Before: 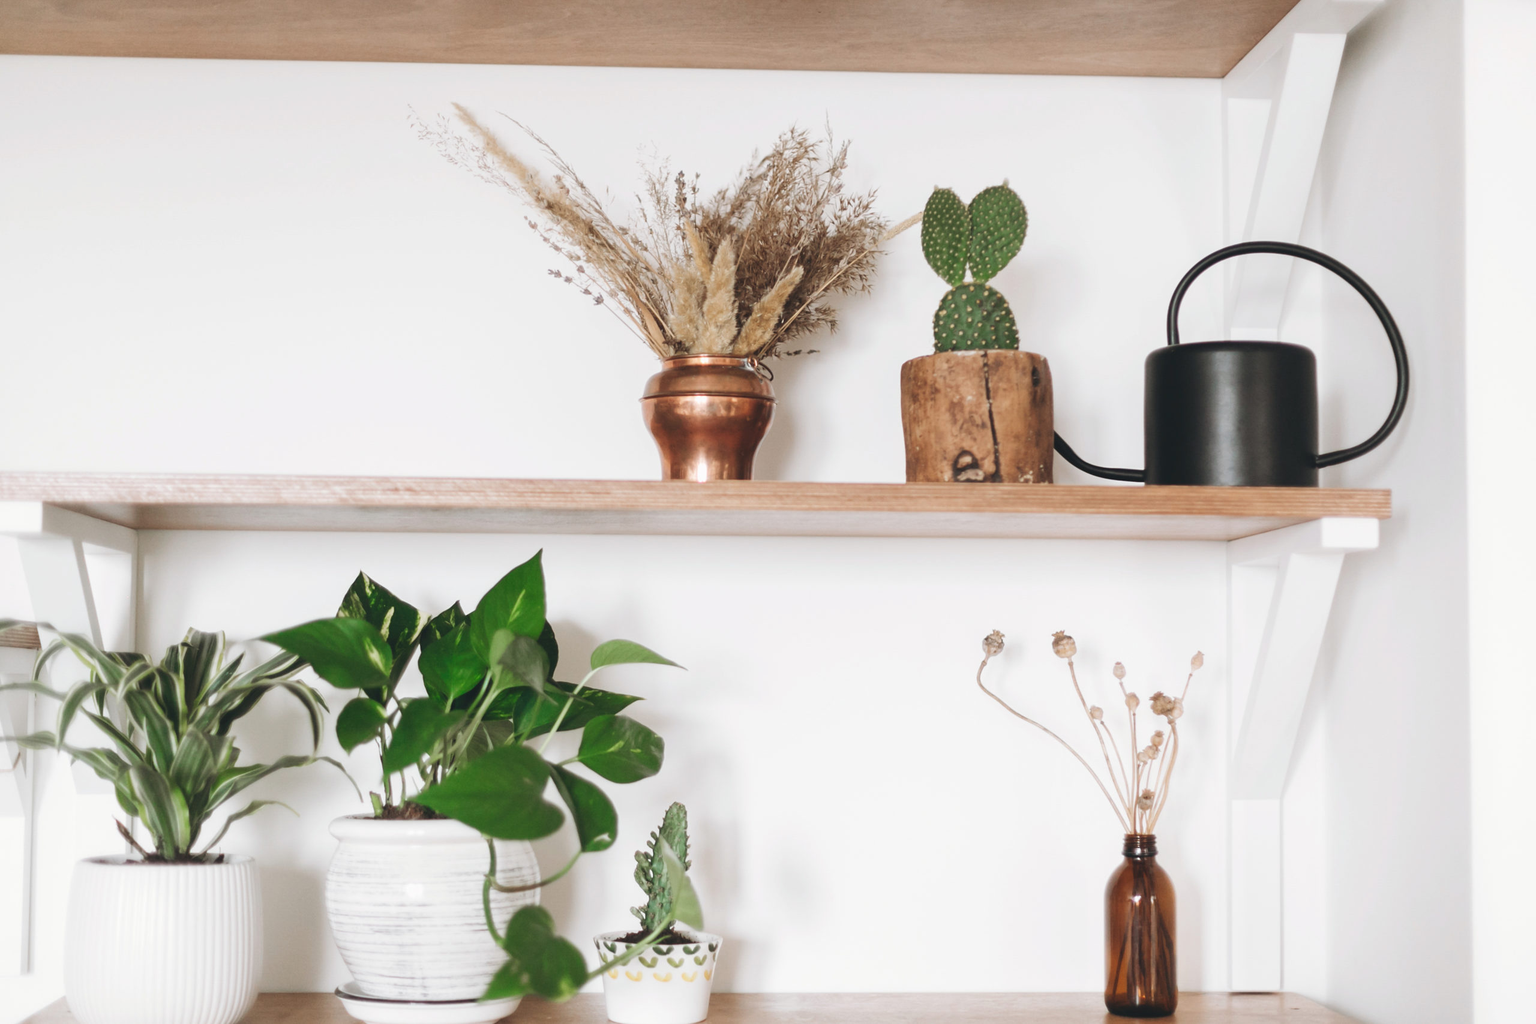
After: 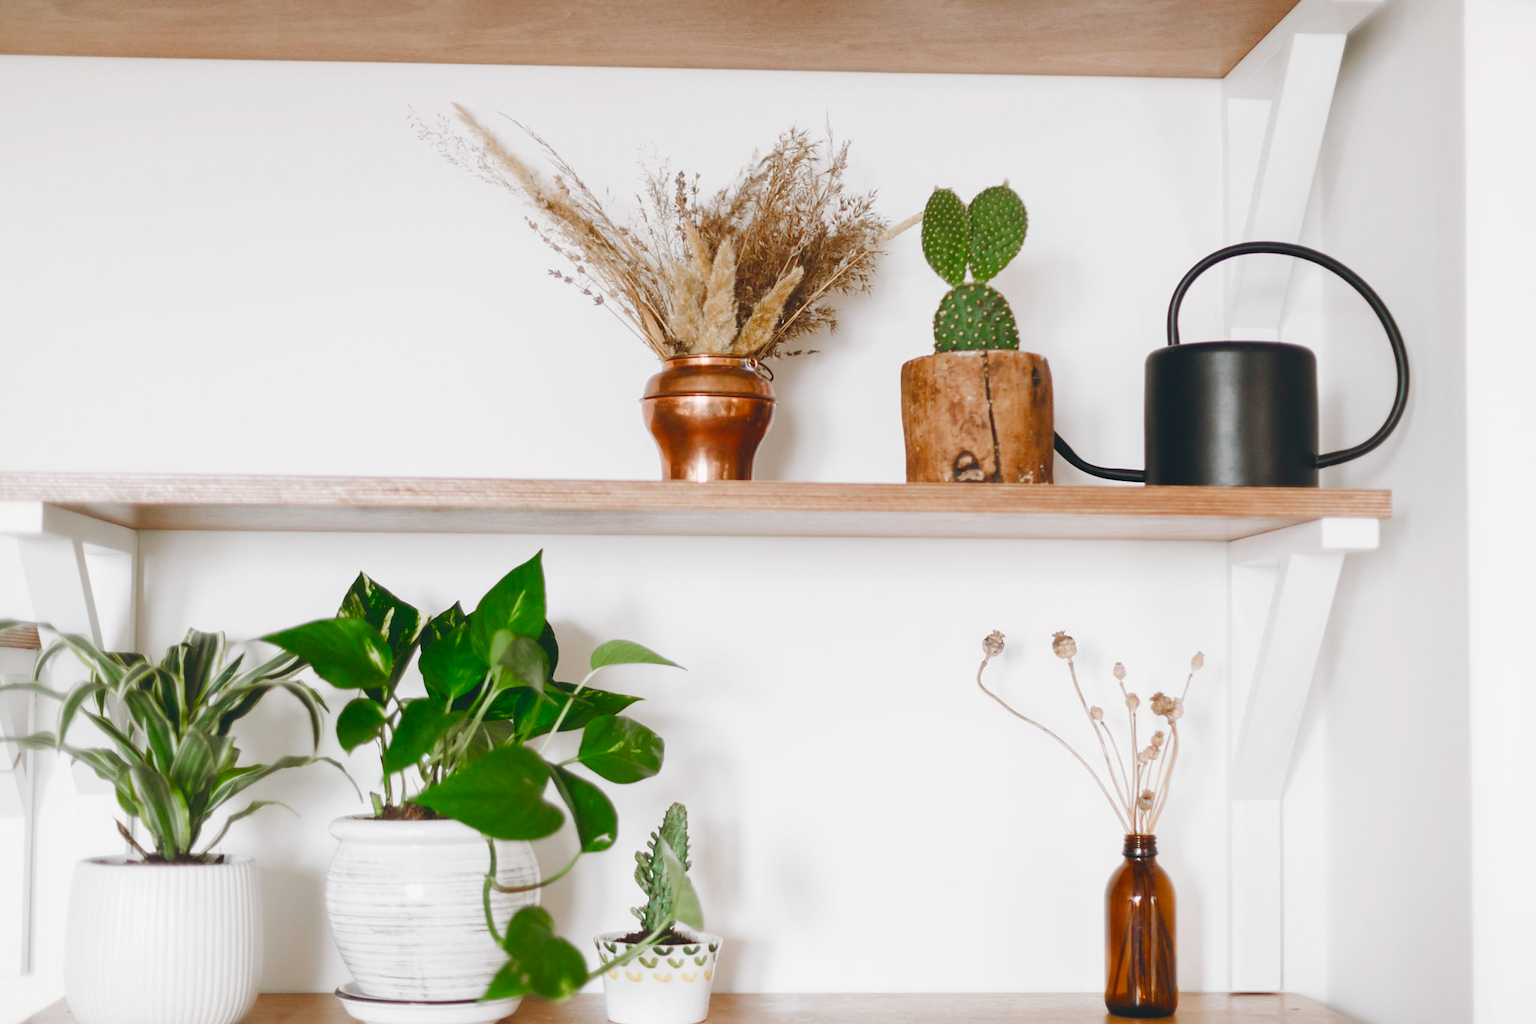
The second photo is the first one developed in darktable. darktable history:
color balance rgb: perceptual saturation grading › global saturation 24.713%, perceptual saturation grading › highlights -51.136%, perceptual saturation grading › mid-tones 19.424%, perceptual saturation grading › shadows 60.774%, perceptual brilliance grading › global brilliance 2.323%, perceptual brilliance grading › highlights -3.635%, global vibrance 20%
